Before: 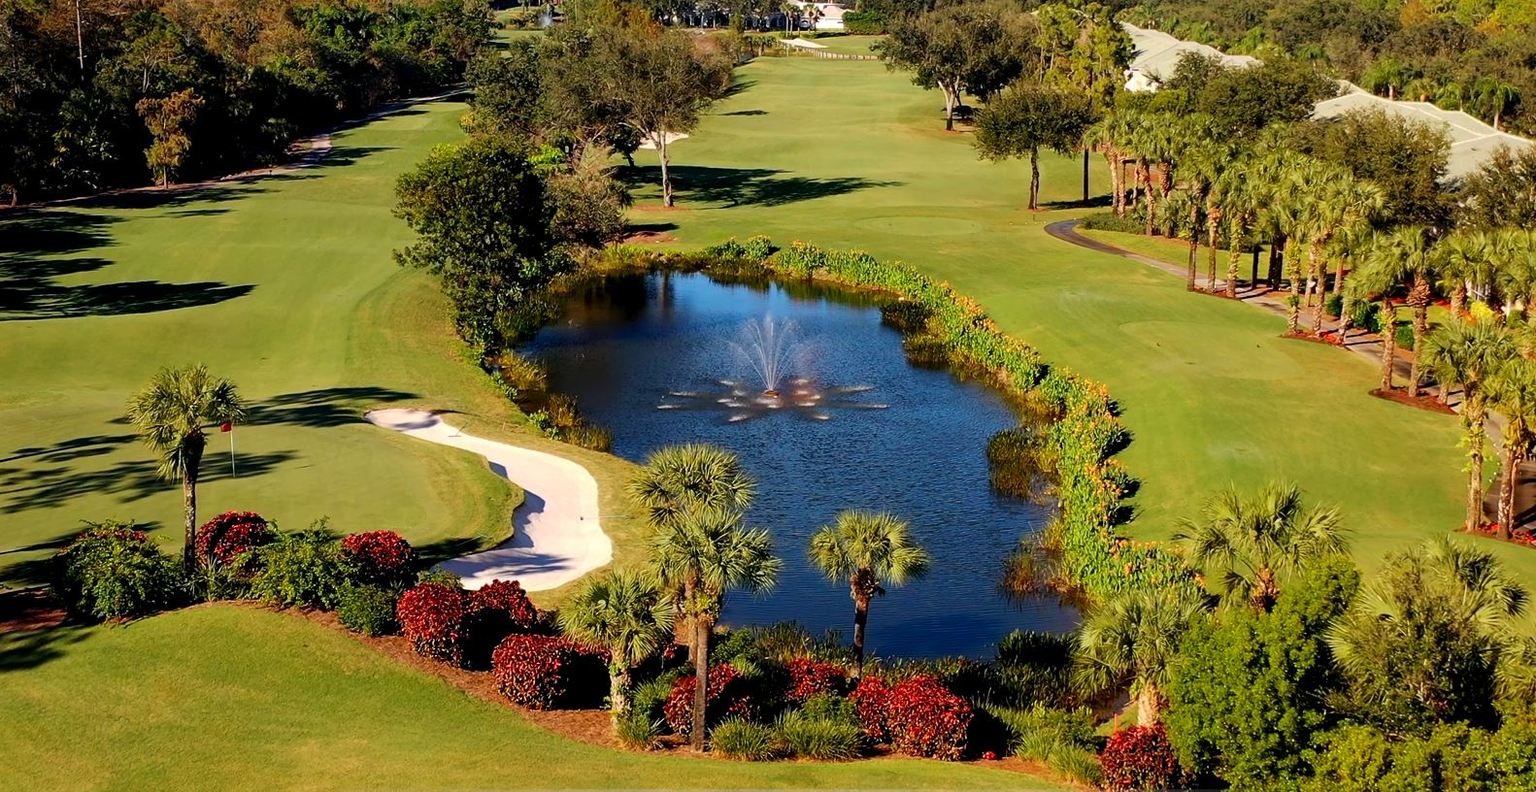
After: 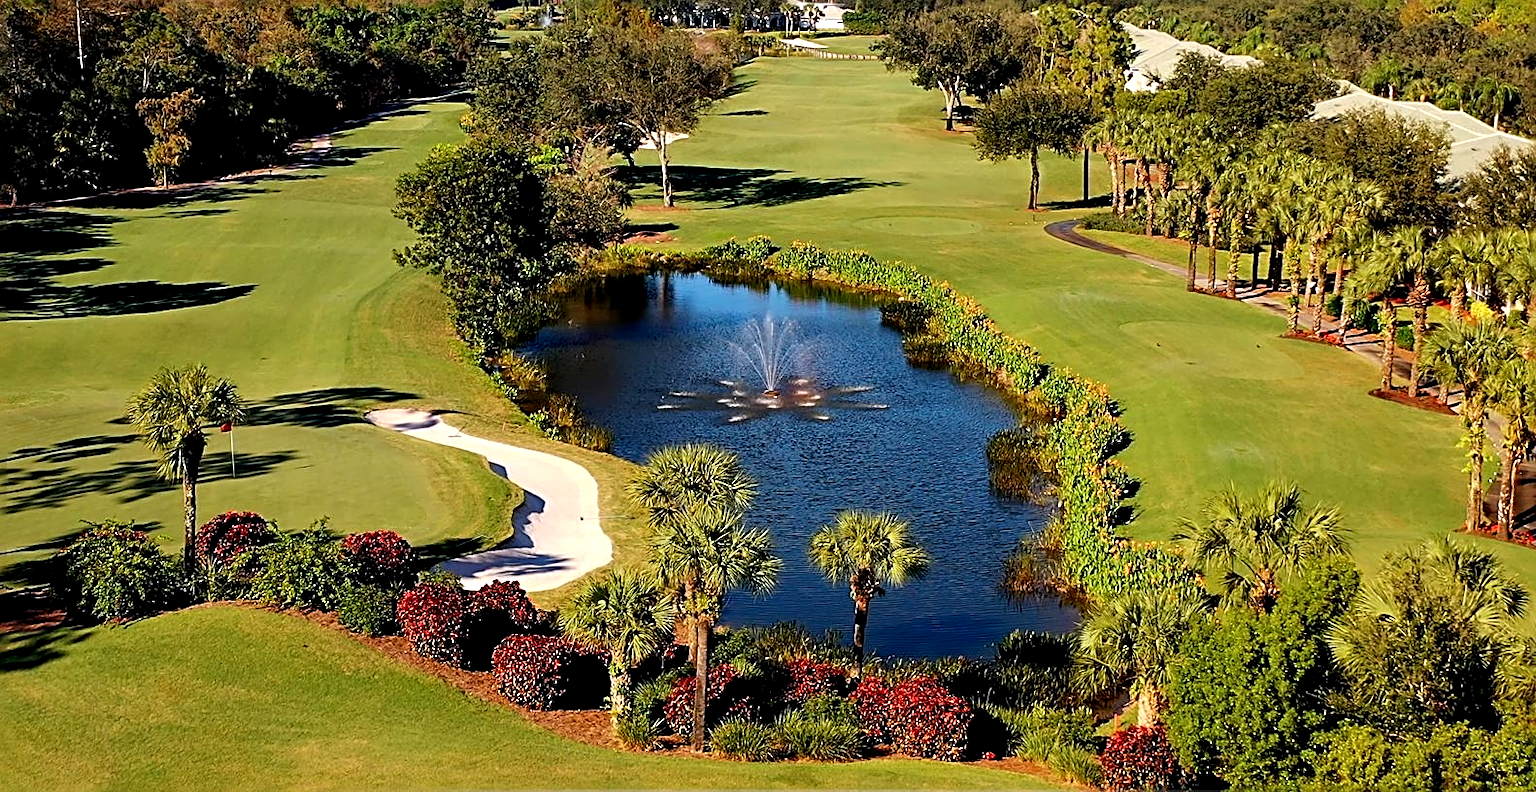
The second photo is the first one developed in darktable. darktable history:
sharpen: radius 2.54, amount 0.641
contrast equalizer: octaves 7, y [[0.6 ×6], [0.55 ×6], [0 ×6], [0 ×6], [0 ×6]], mix 0.313
